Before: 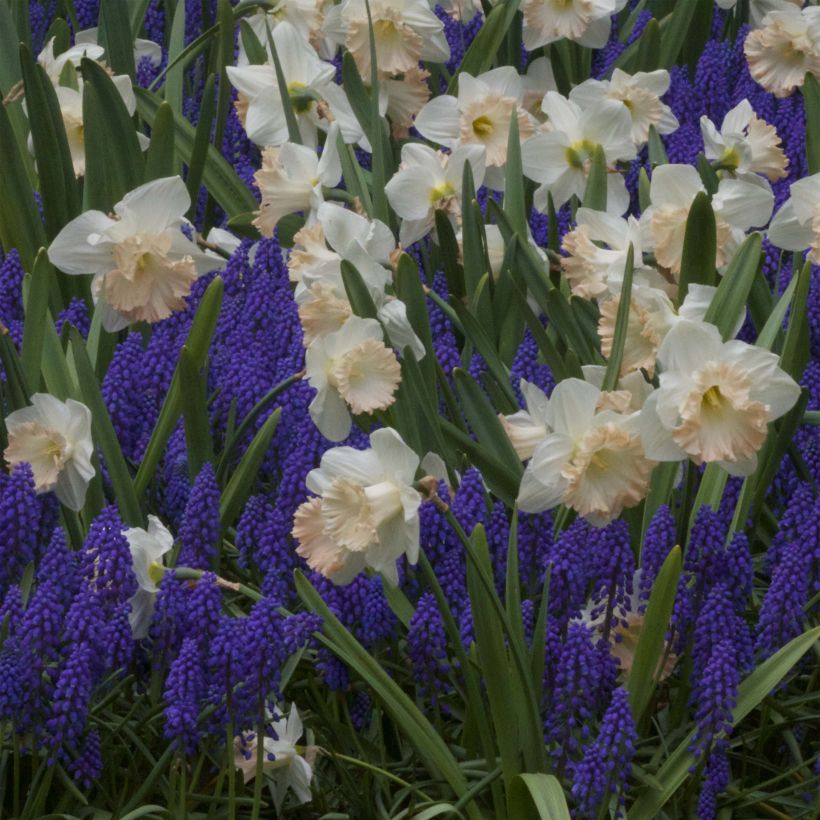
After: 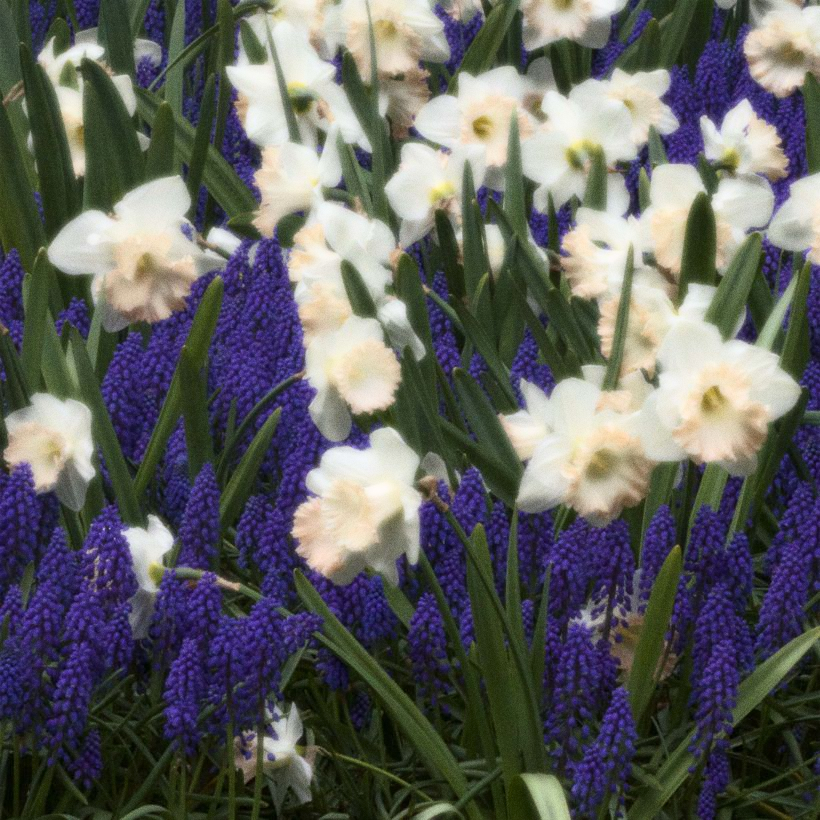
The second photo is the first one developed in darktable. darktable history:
bloom: size 0%, threshold 54.82%, strength 8.31%
grain: coarseness 0.09 ISO
